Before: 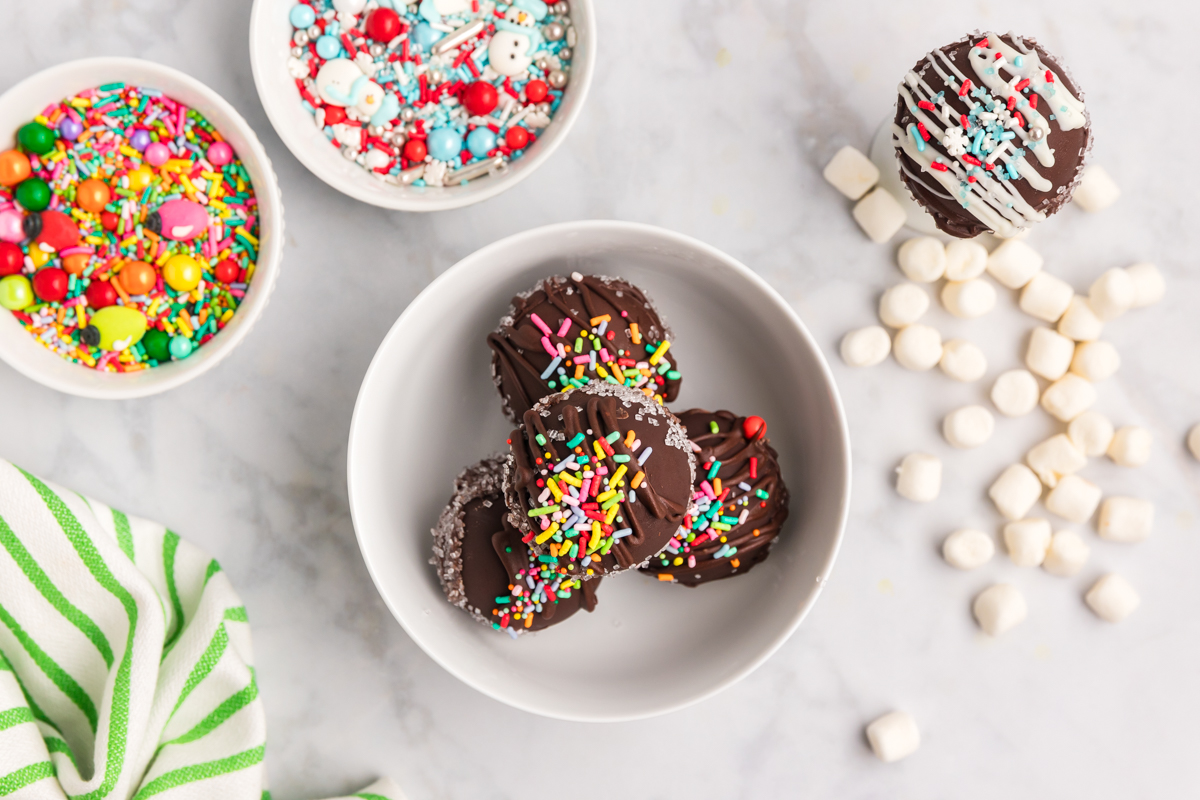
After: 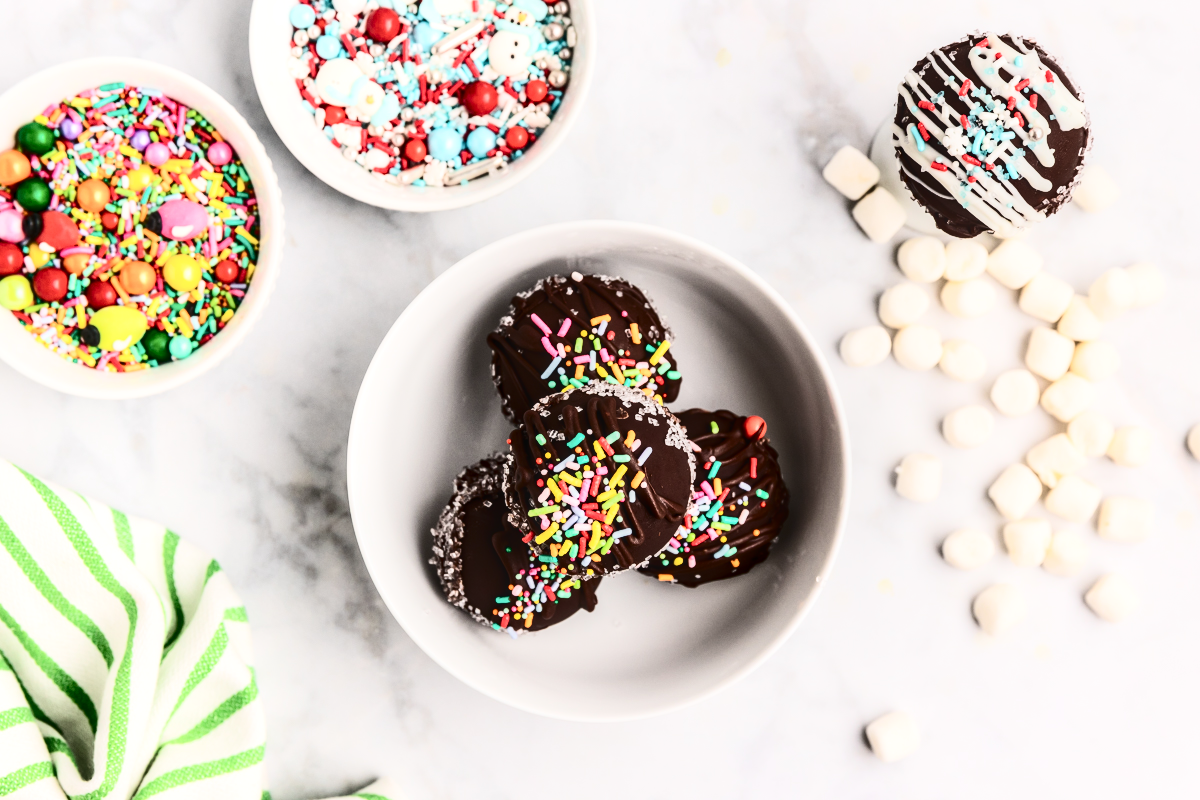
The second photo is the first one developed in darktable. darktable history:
exposure: exposure -0.324 EV, compensate highlight preservation false
local contrast: detail 130%
tone equalizer: -8 EV -0.451 EV, -7 EV -0.408 EV, -6 EV -0.337 EV, -5 EV -0.191 EV, -3 EV 0.251 EV, -2 EV 0.348 EV, -1 EV 0.378 EV, +0 EV 0.401 EV, edges refinement/feathering 500, mask exposure compensation -1.57 EV, preserve details no
contrast brightness saturation: contrast 0.501, saturation -0.093
